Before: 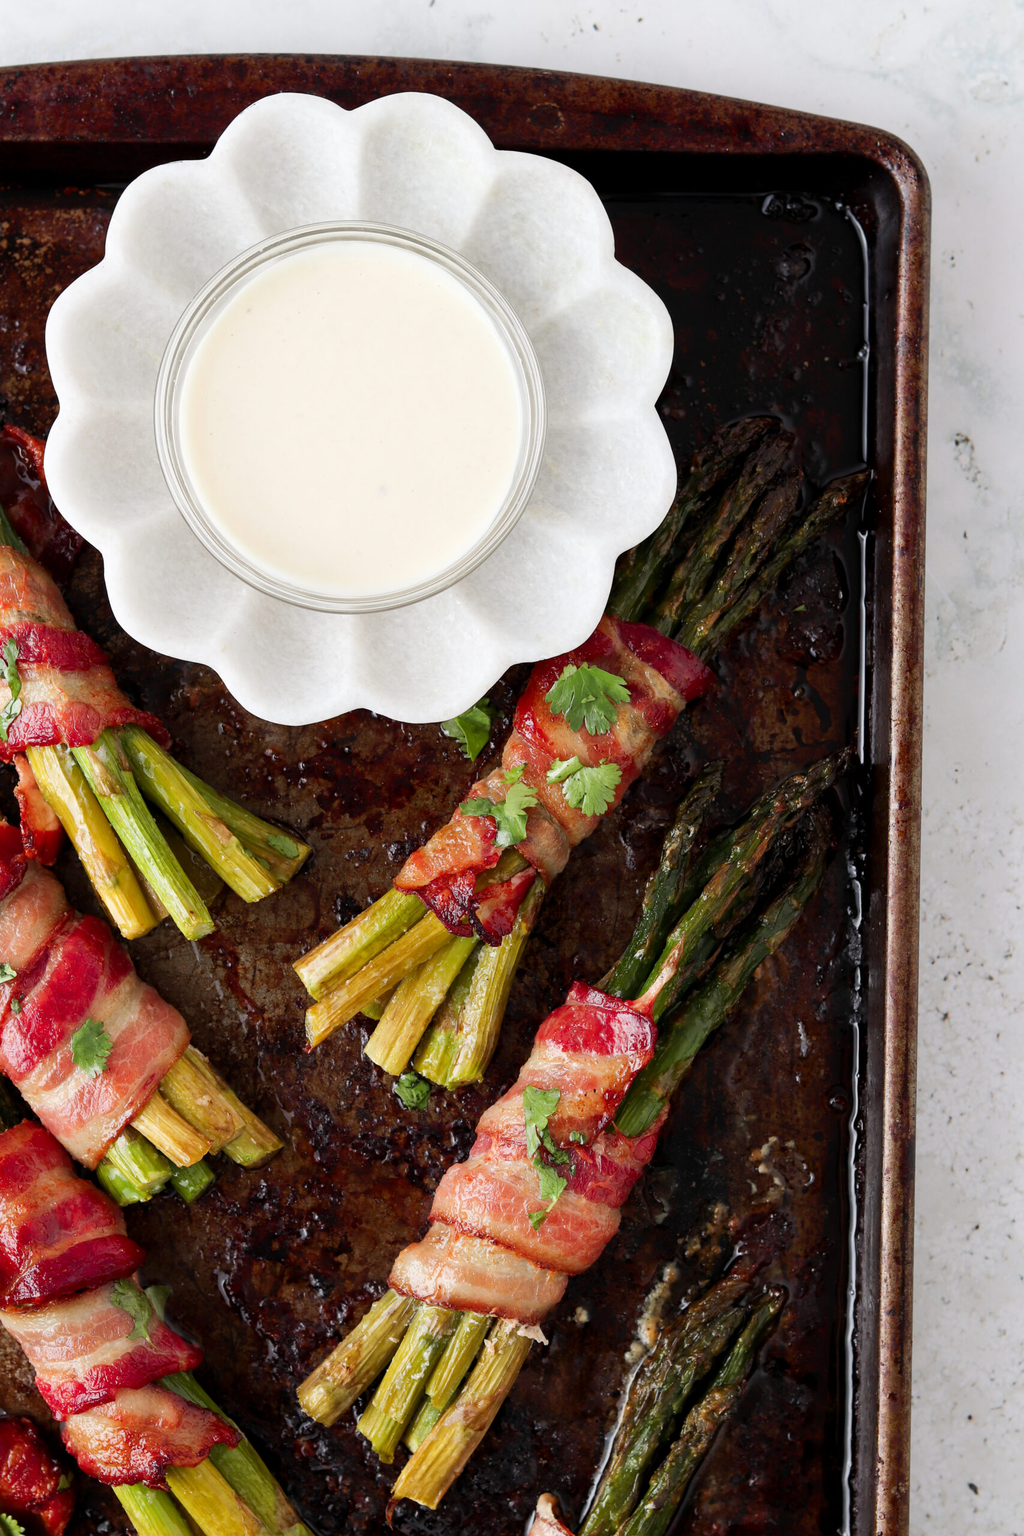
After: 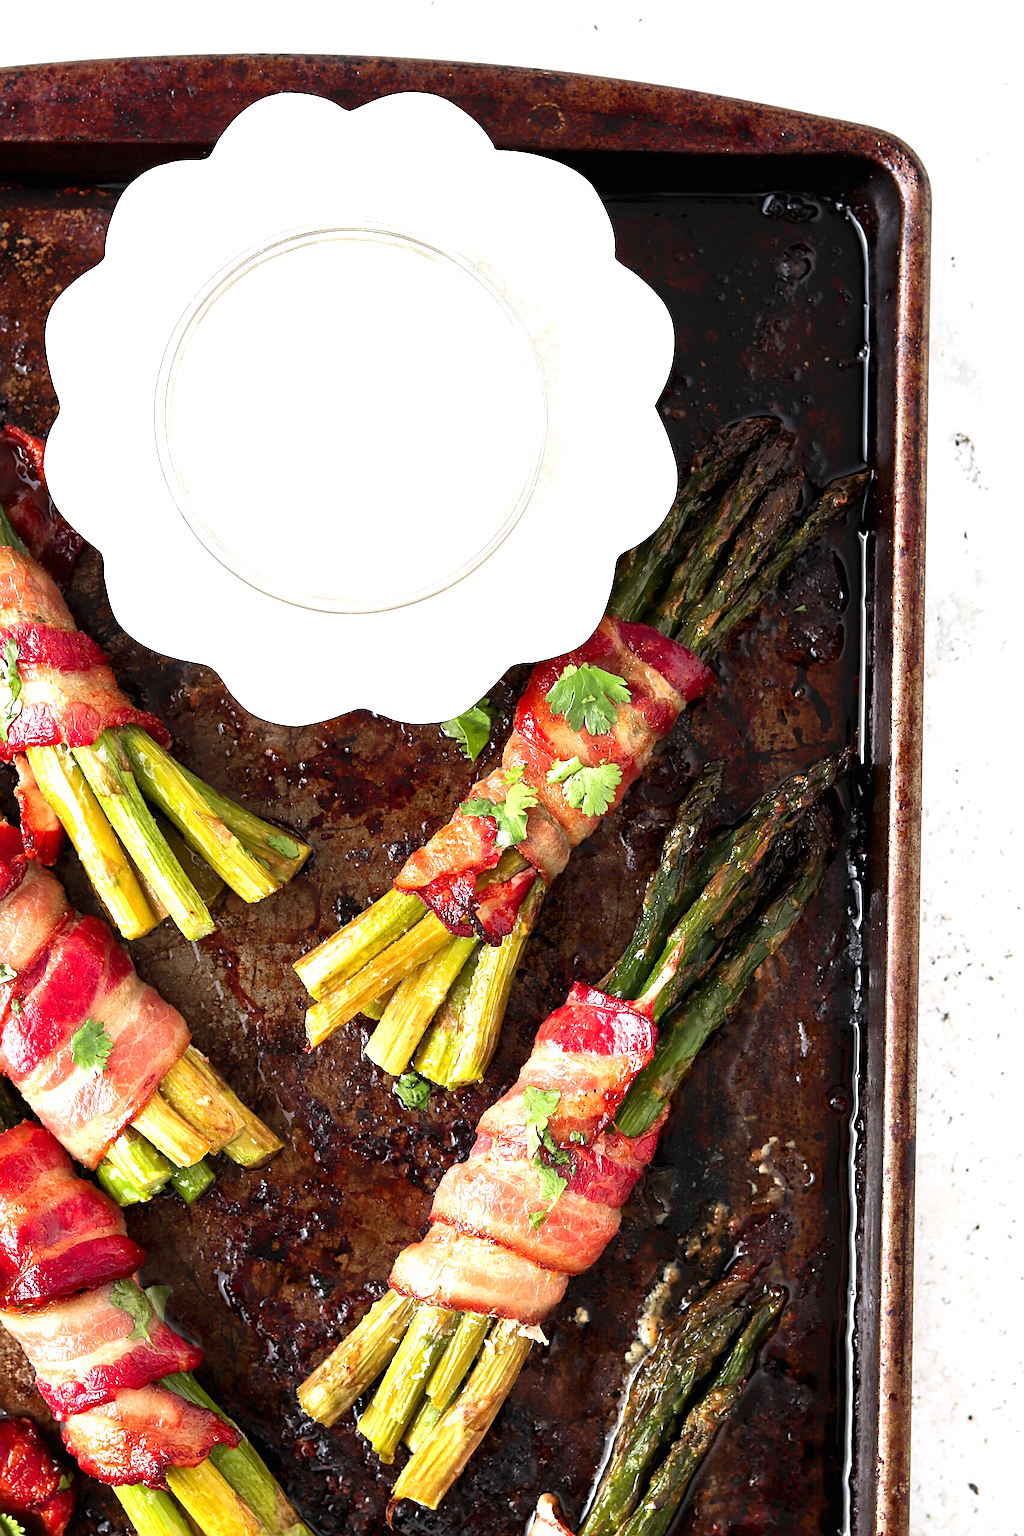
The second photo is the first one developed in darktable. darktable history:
sharpen: on, module defaults
exposure: black level correction 0, exposure 1.102 EV, compensate exposure bias true, compensate highlight preservation false
